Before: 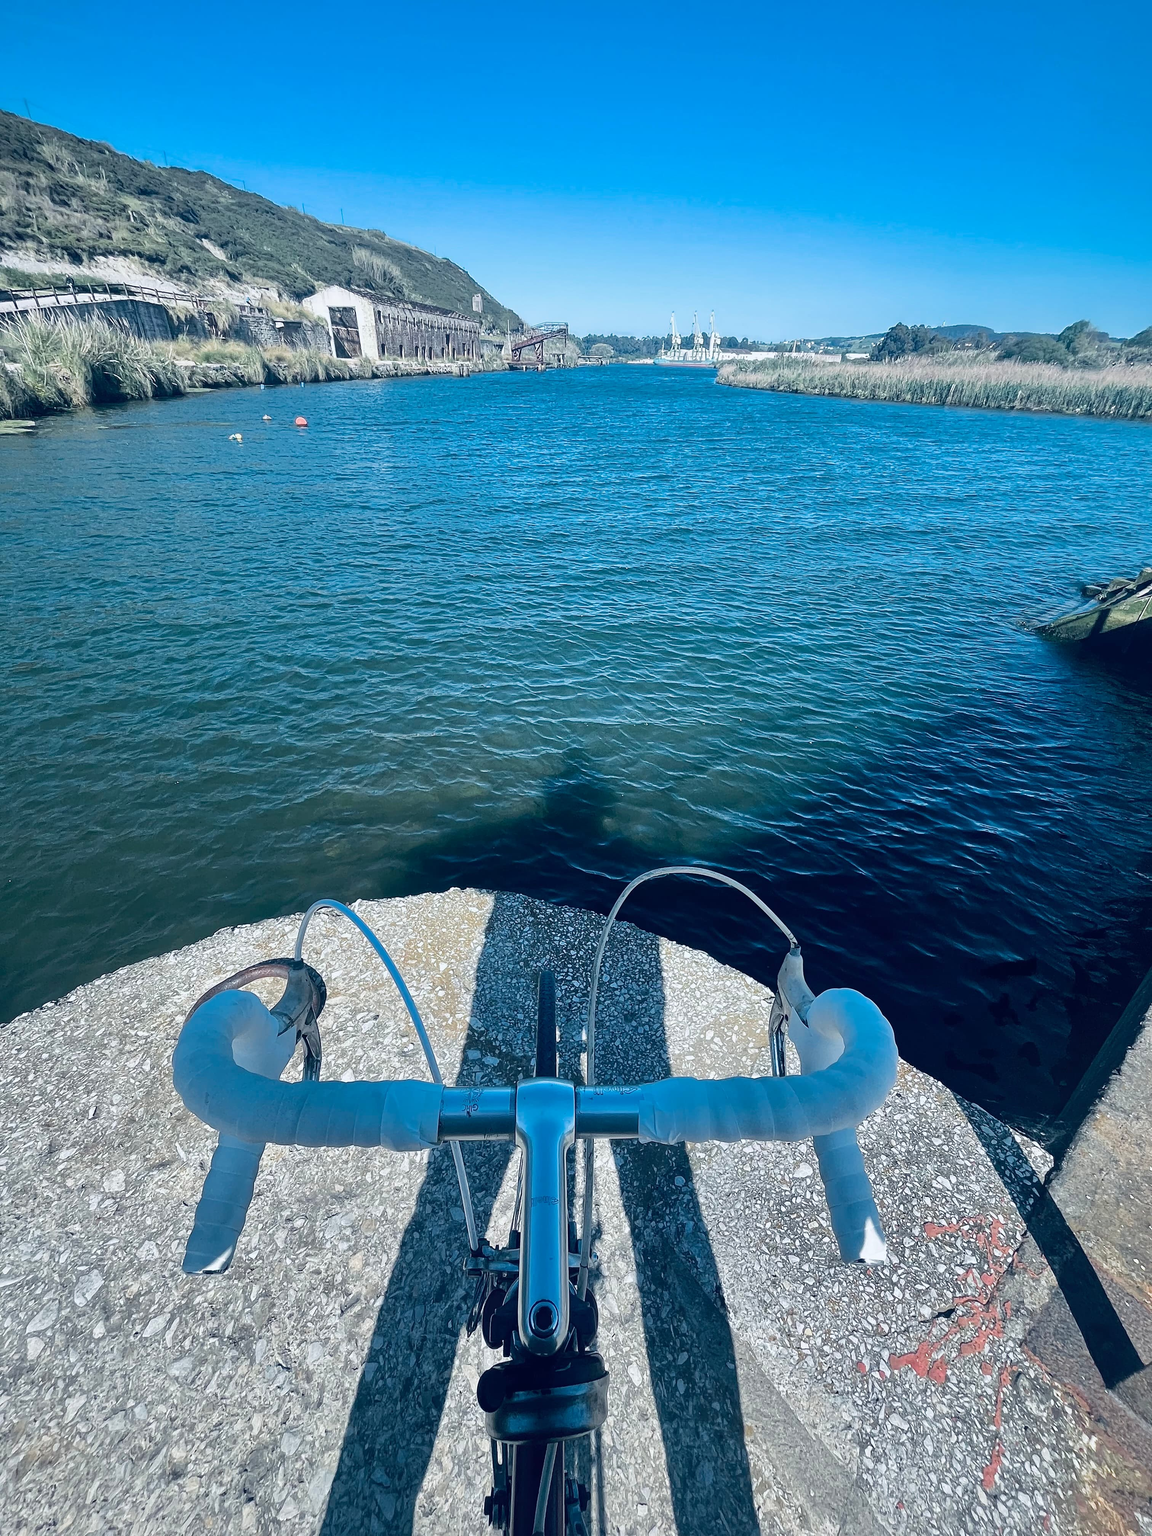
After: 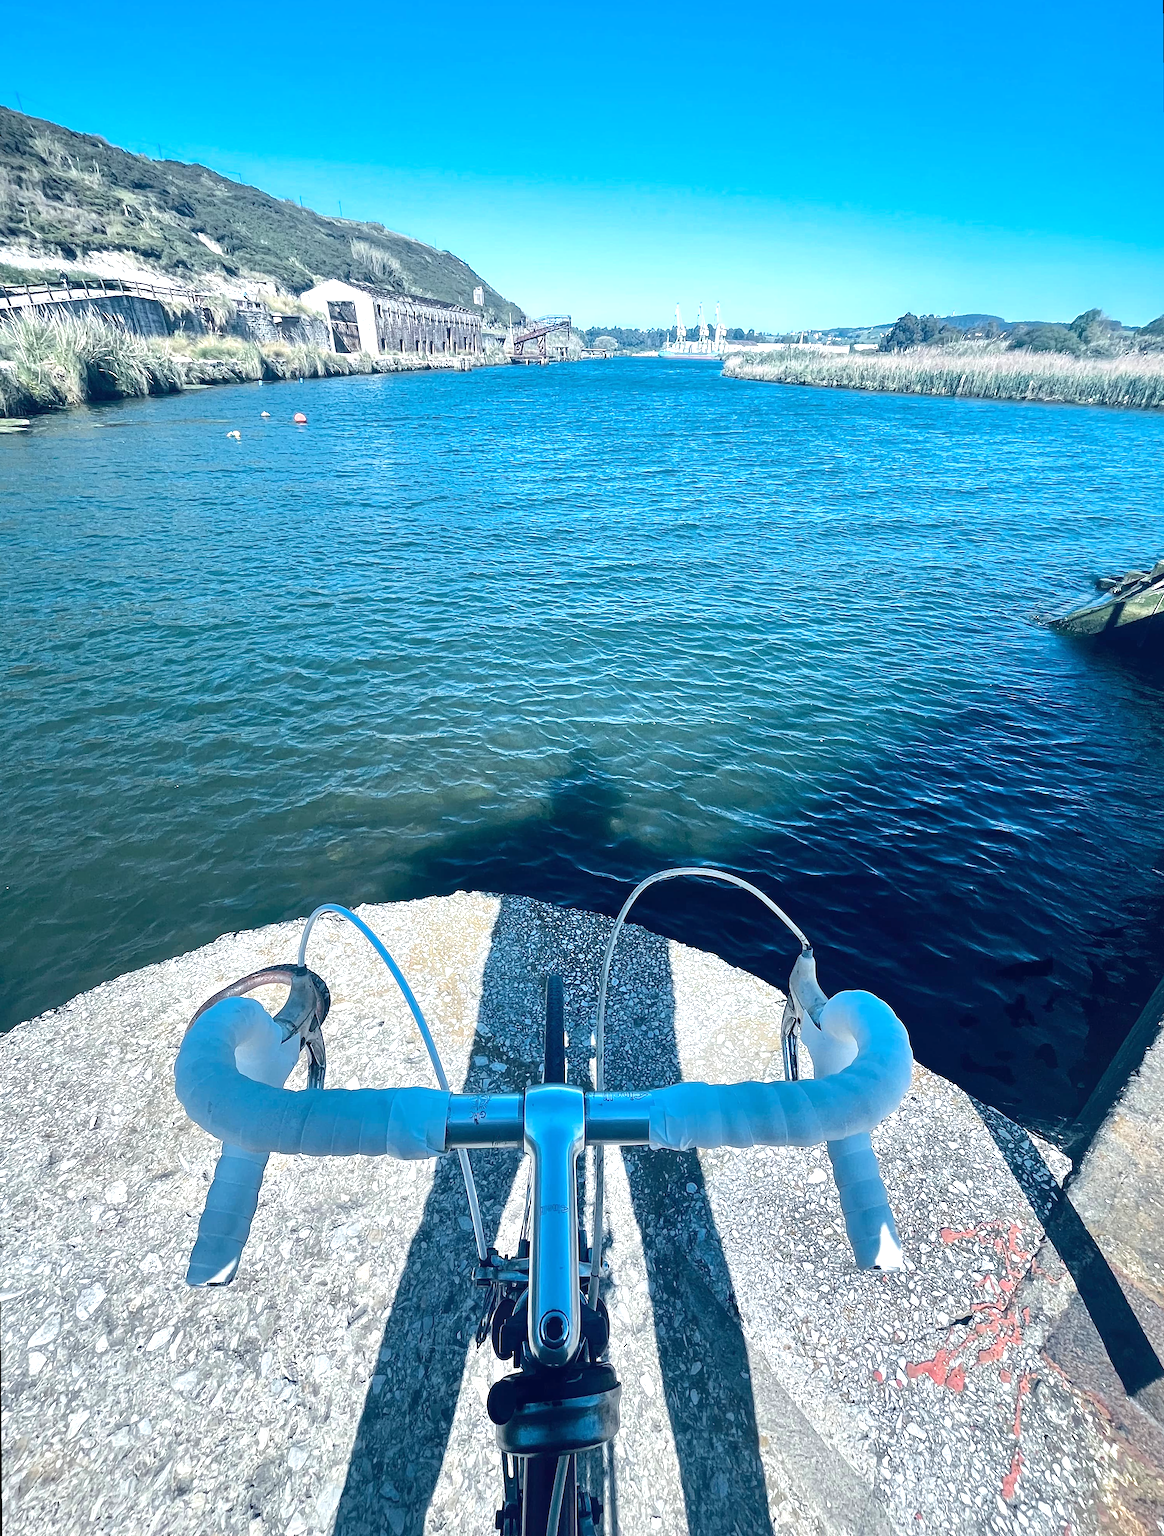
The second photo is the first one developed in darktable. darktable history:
exposure: black level correction 0, exposure 0.7 EV, compensate exposure bias true, compensate highlight preservation false
rotate and perspective: rotation -0.45°, automatic cropping original format, crop left 0.008, crop right 0.992, crop top 0.012, crop bottom 0.988
